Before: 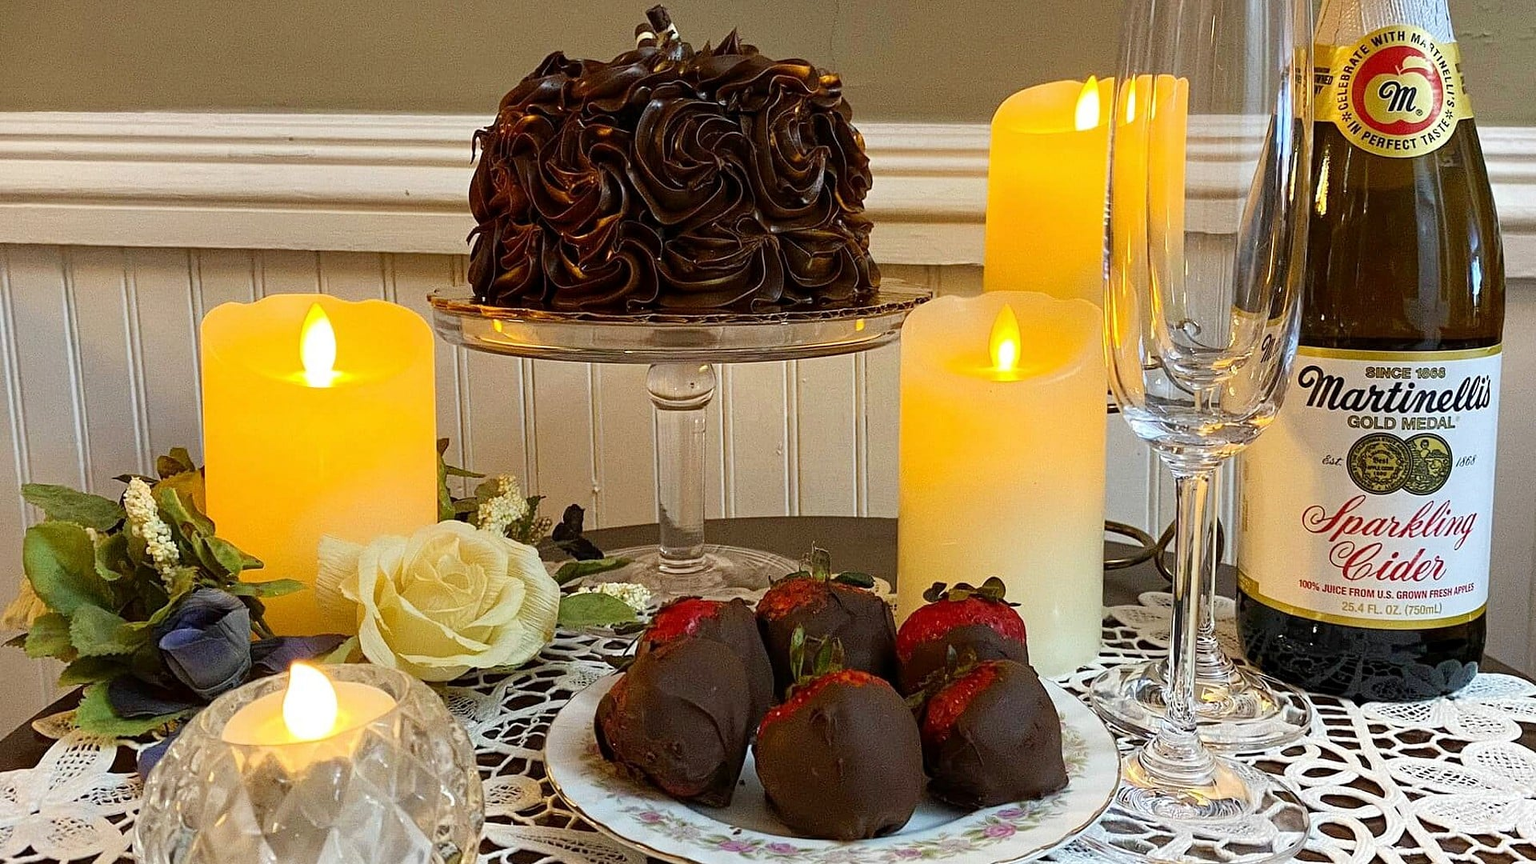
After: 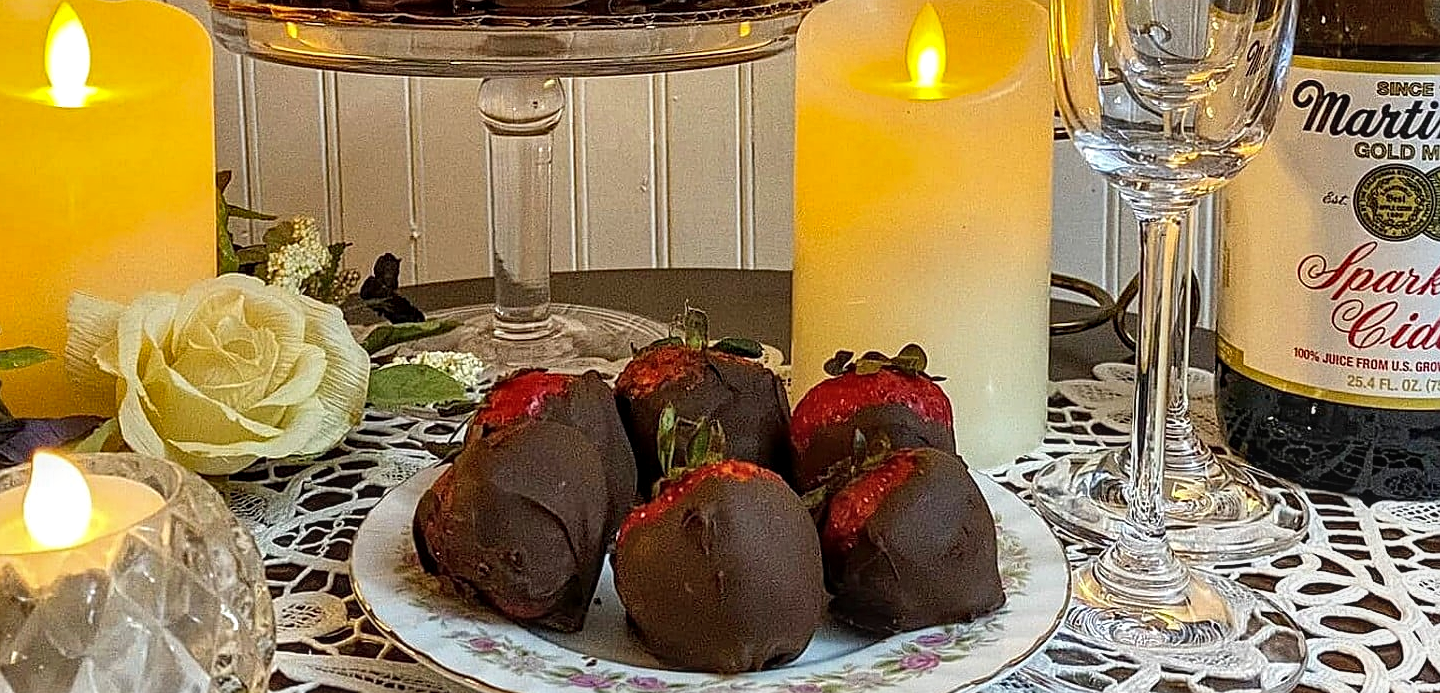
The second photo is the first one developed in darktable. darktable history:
shadows and highlights: low approximation 0.01, soften with gaussian
local contrast: on, module defaults
sharpen: on, module defaults
crop and rotate: left 17.219%, top 34.911%, right 7.779%, bottom 0.833%
